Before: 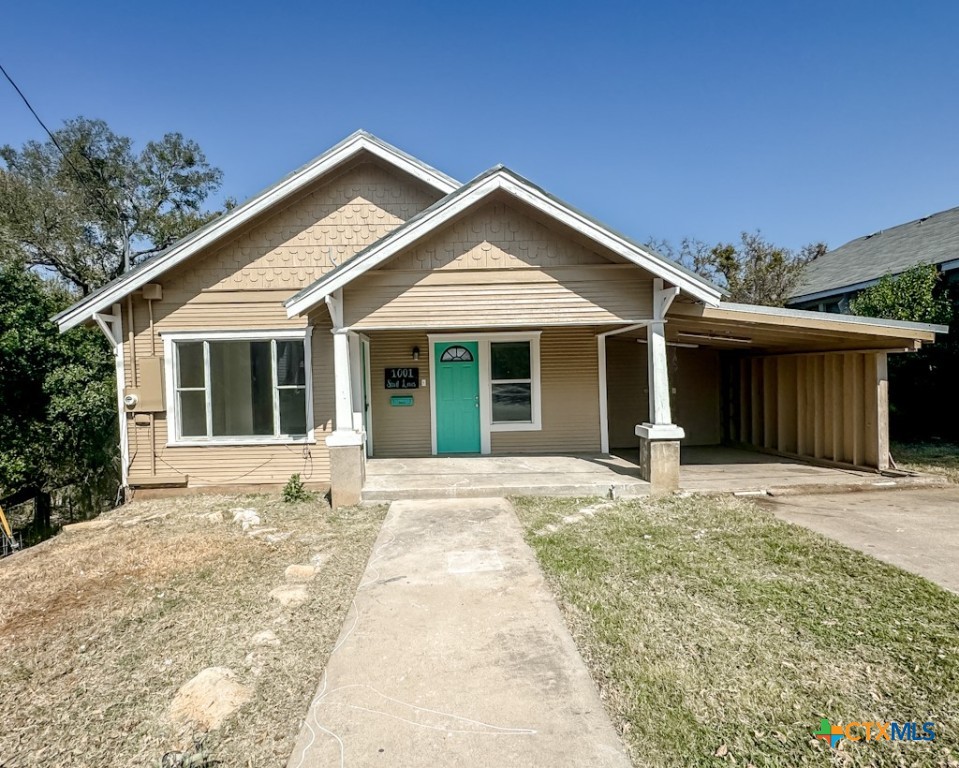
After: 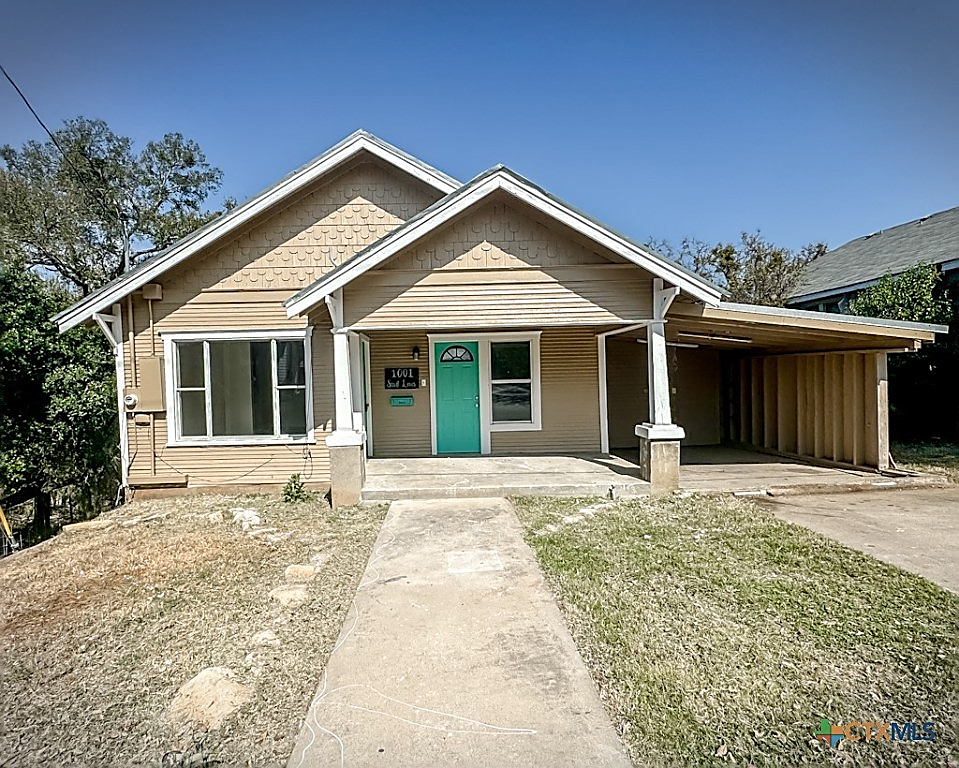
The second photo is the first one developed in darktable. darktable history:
sharpen: radius 1.4, amount 1.25, threshold 0.7
vignetting: fall-off start 100%, brightness -0.406, saturation -0.3, width/height ratio 1.324, dithering 8-bit output, unbound false
